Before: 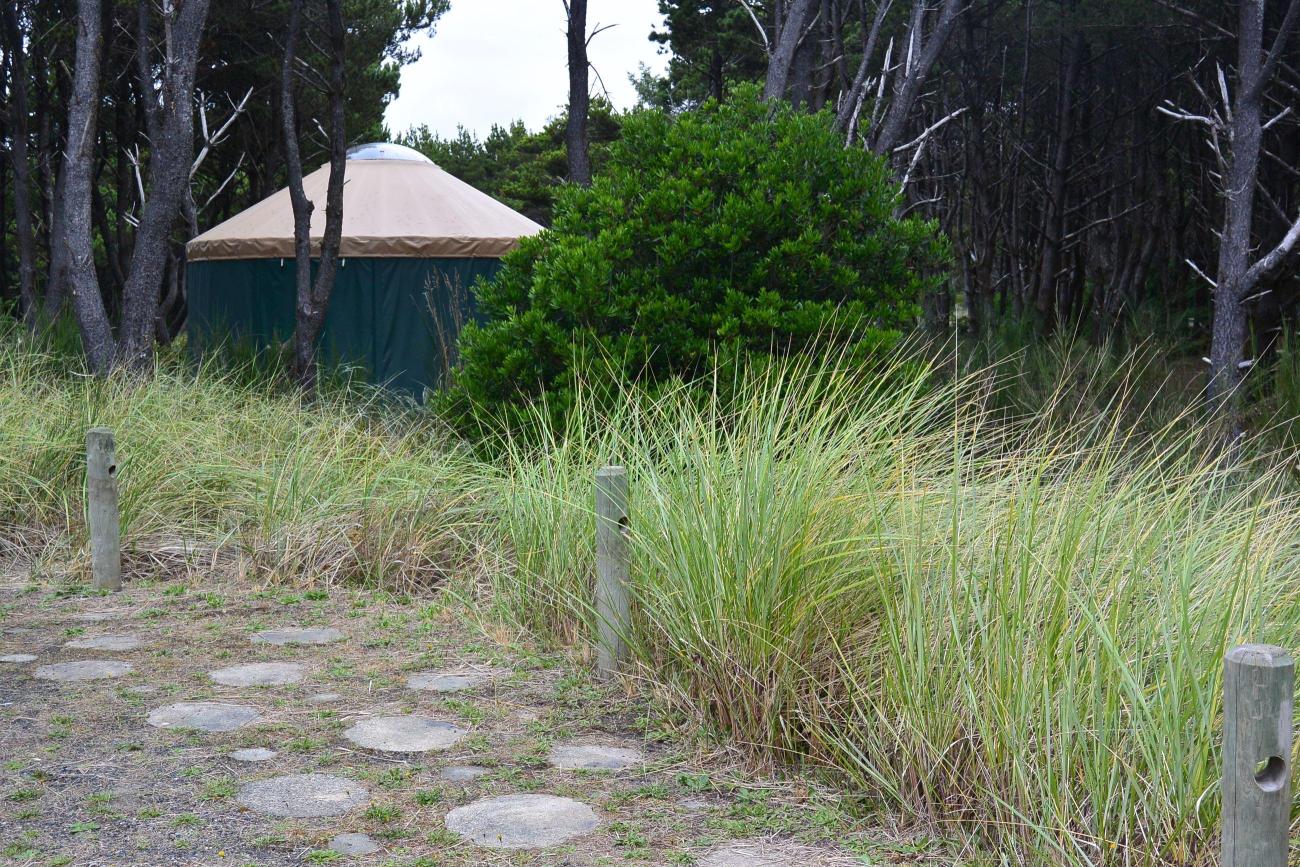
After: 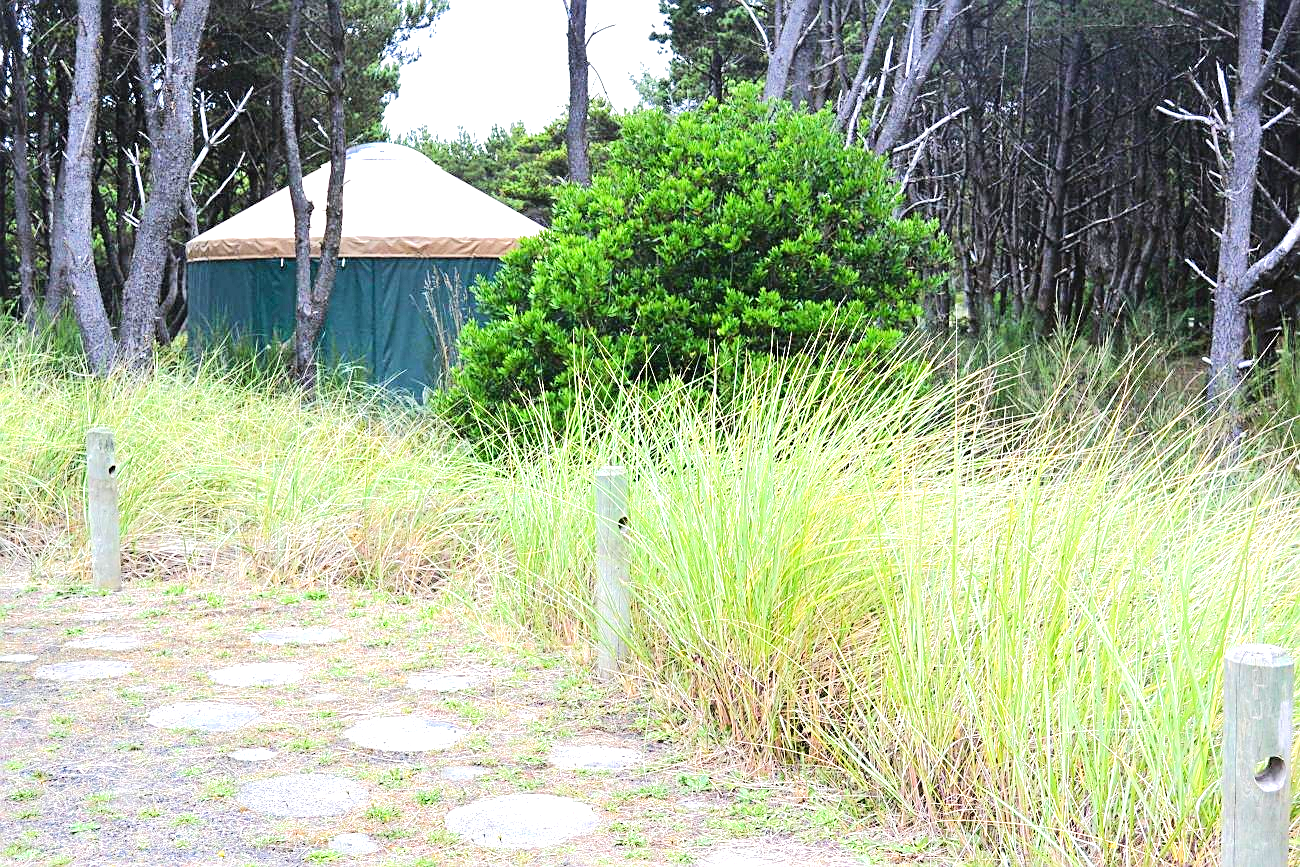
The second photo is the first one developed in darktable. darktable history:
sharpen: on, module defaults
exposure: black level correction 0, exposure 1.199 EV, compensate exposure bias true, compensate highlight preservation false
tone equalizer: -7 EV 0.153 EV, -6 EV 0.574 EV, -5 EV 1.13 EV, -4 EV 1.31 EV, -3 EV 1.16 EV, -2 EV 0.6 EV, -1 EV 0.164 EV, edges refinement/feathering 500, mask exposure compensation -1.57 EV, preserve details no
